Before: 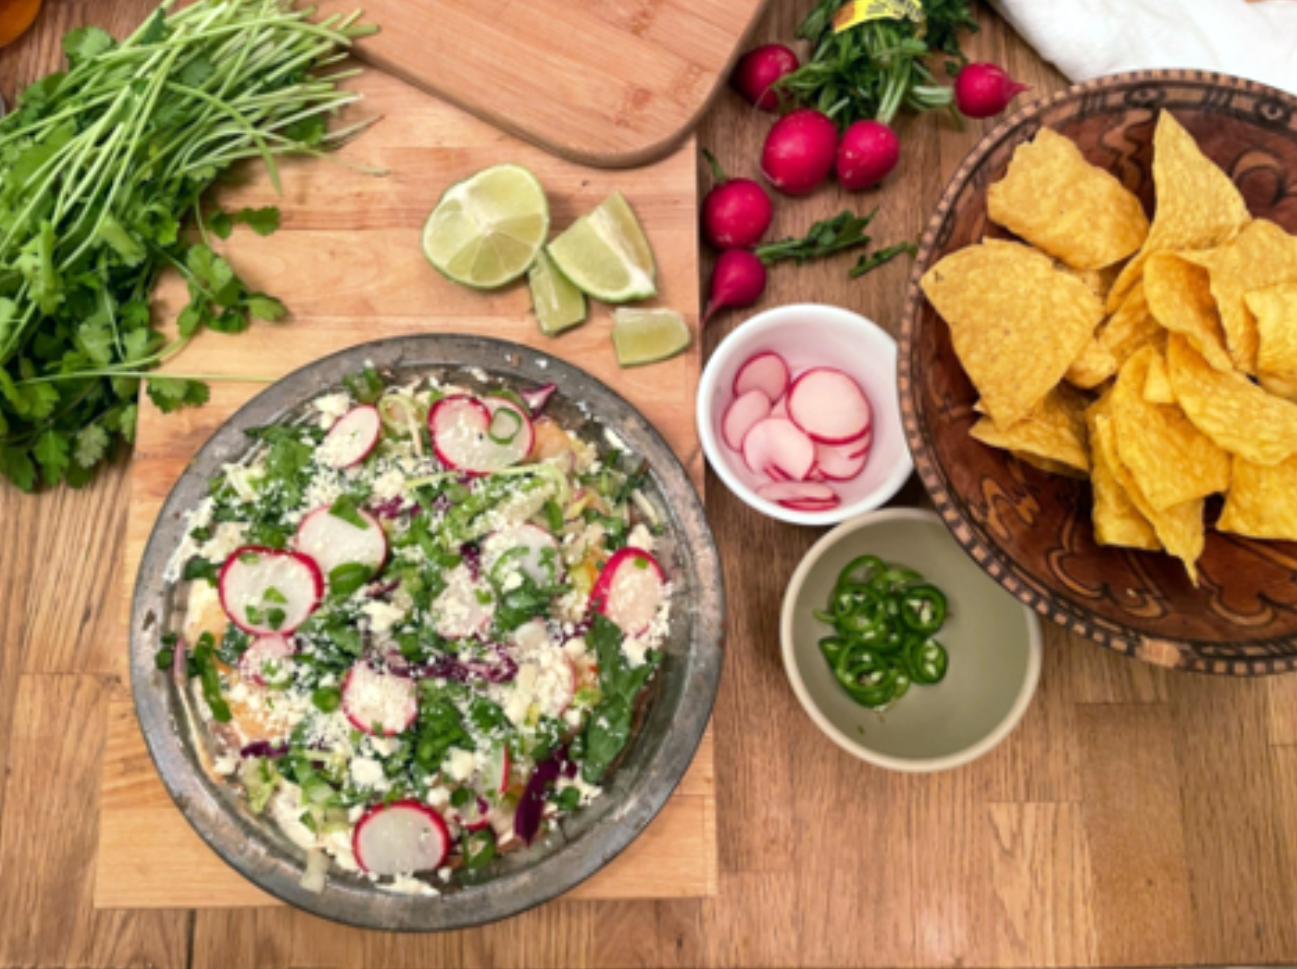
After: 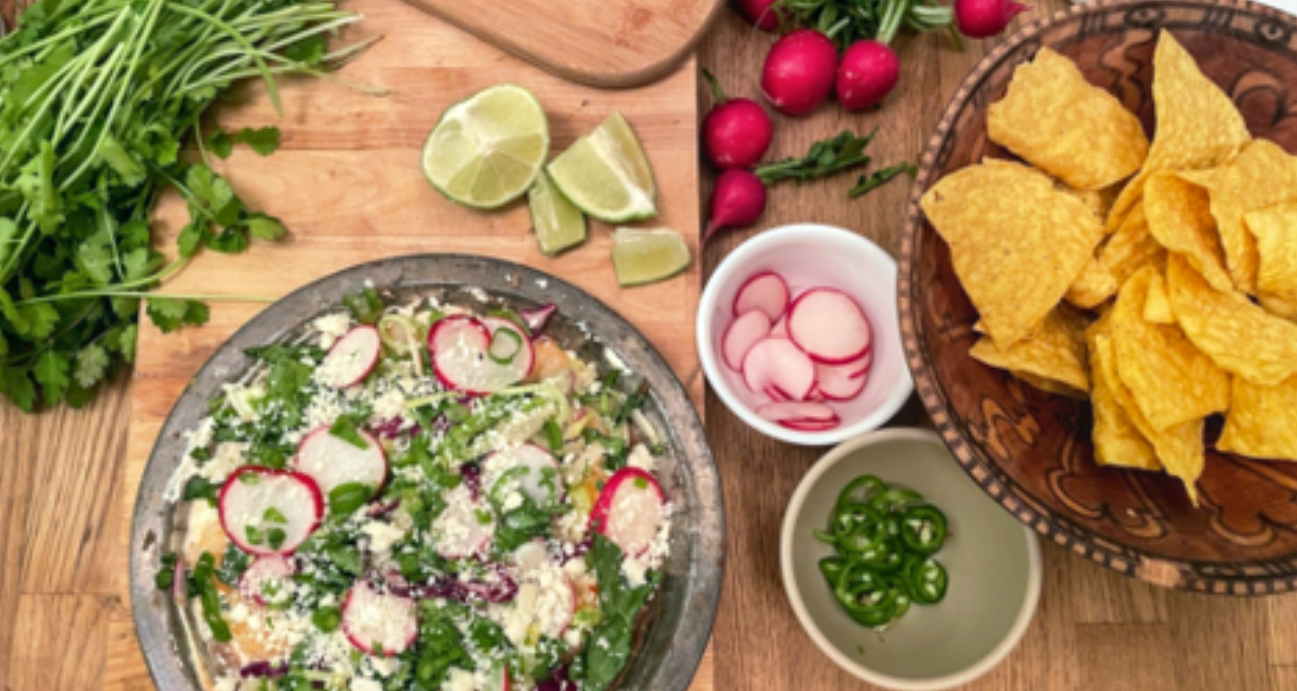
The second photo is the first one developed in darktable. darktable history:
local contrast: detail 110%
crop and rotate: top 8.296%, bottom 20.326%
